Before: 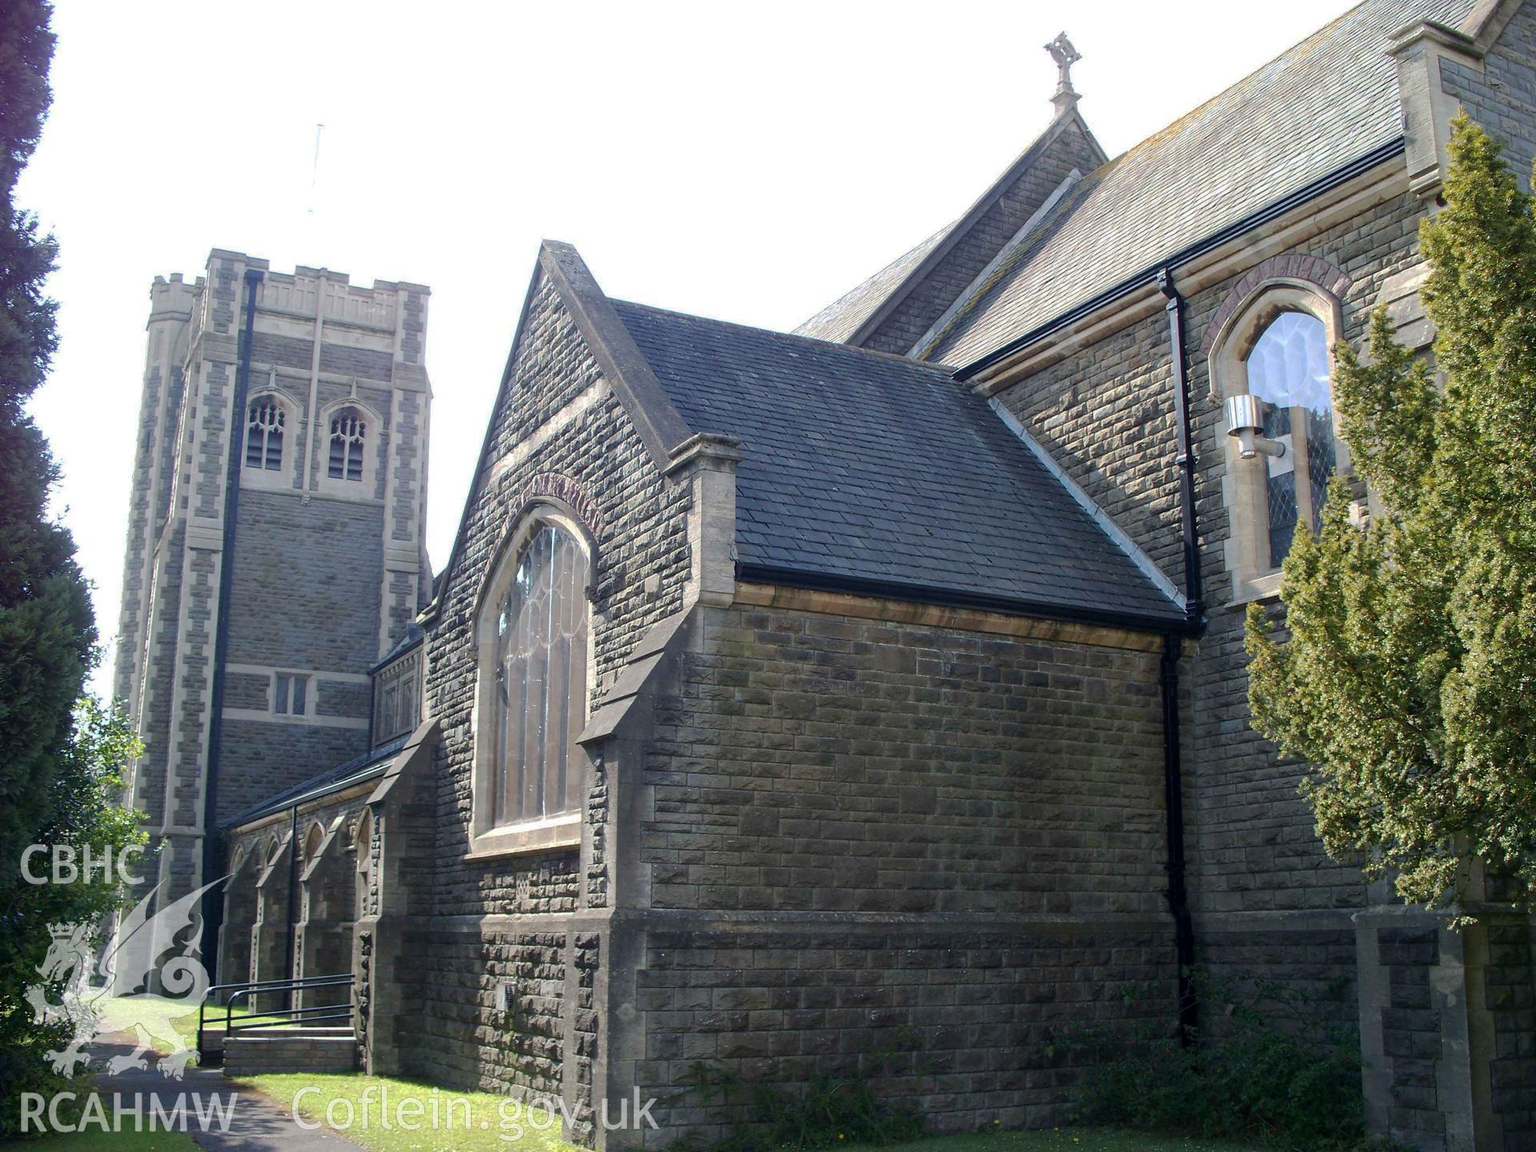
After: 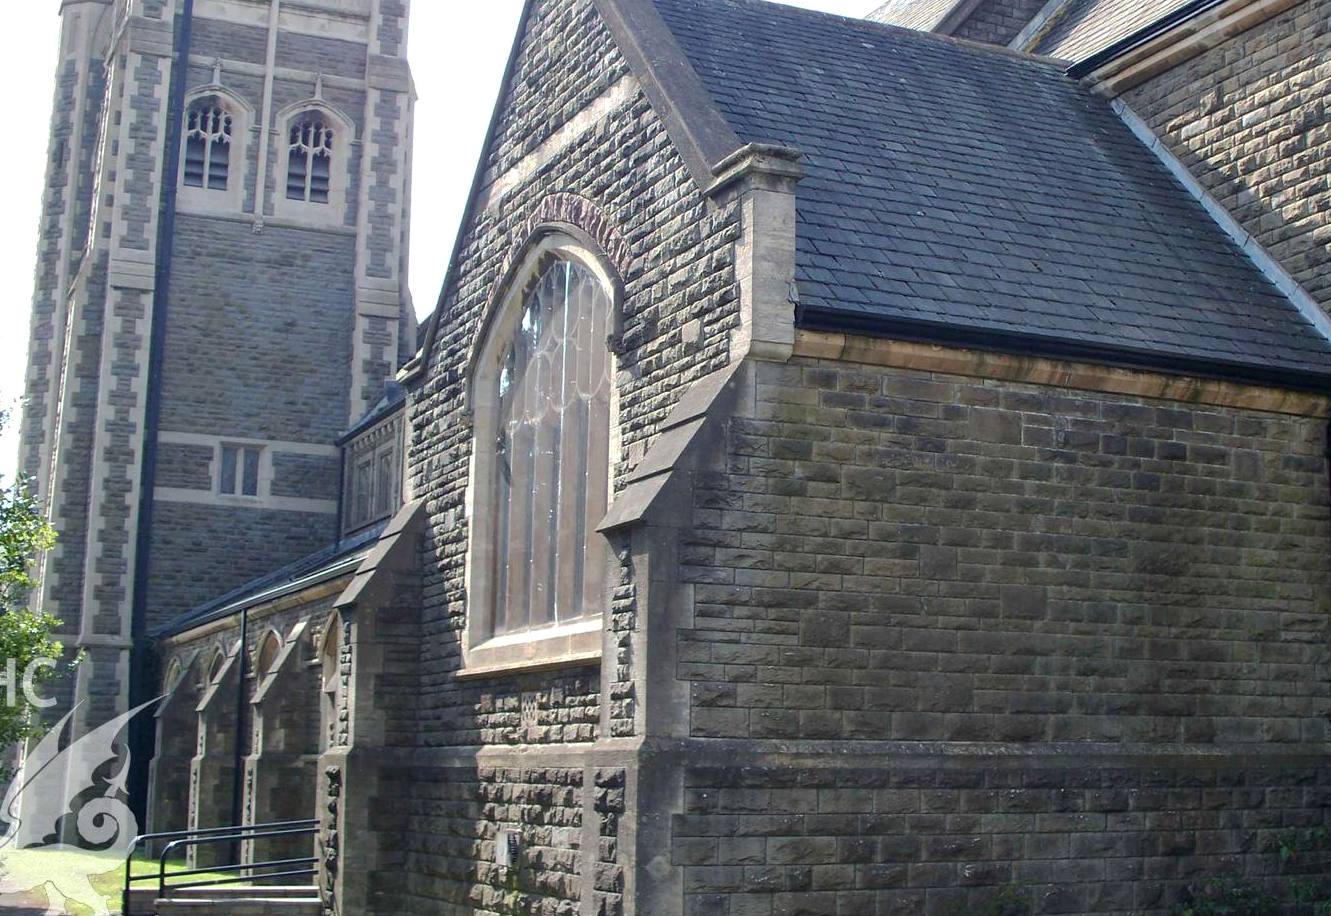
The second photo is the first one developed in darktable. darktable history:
shadows and highlights: shadows 35, highlights -35, soften with gaussian
crop: left 6.488%, top 27.668%, right 24.183%, bottom 8.656%
exposure: exposure 0.178 EV, compensate exposure bias true, compensate highlight preservation false
